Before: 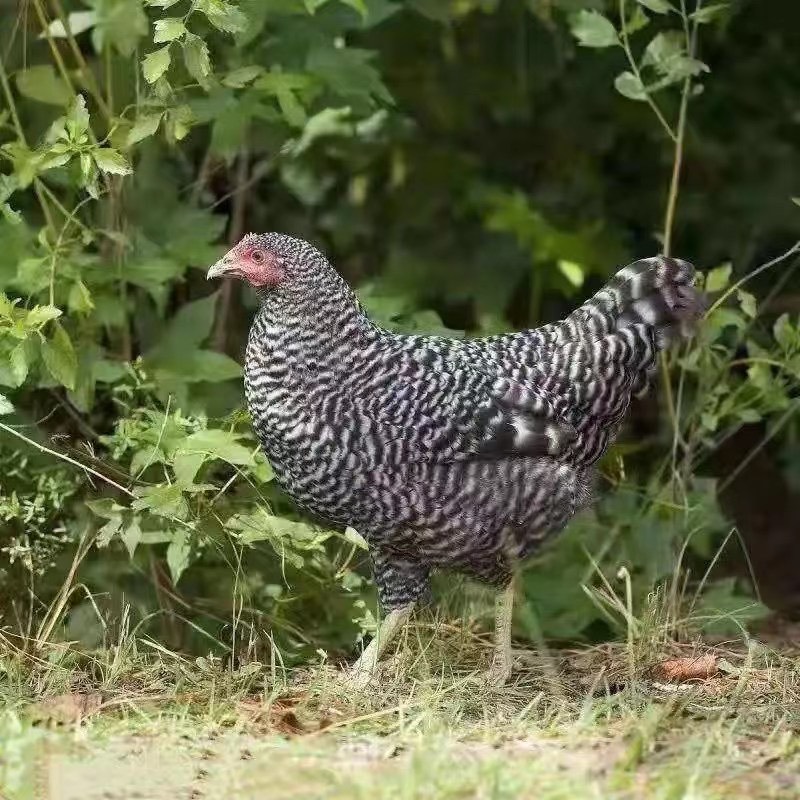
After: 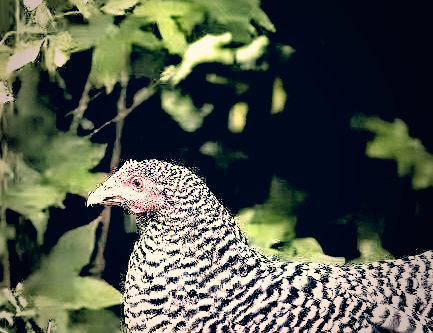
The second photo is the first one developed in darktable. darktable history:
crop: left 15.05%, top 9.193%, right 30.745%, bottom 49.087%
exposure: black level correction 0, exposure 1.096 EV, compensate highlight preservation false
filmic rgb: black relative exposure -1.08 EV, white relative exposure 2.07 EV, hardness 1.5, contrast 2.239
color correction: highlights a* 10.37, highlights b* 14.25, shadows a* -9.57, shadows b* -14.86
sharpen: amount 0.21
vignetting: fall-off start 65.07%, brightness -0.464, saturation -0.292, width/height ratio 0.881, unbound false
haze removal: adaptive false
